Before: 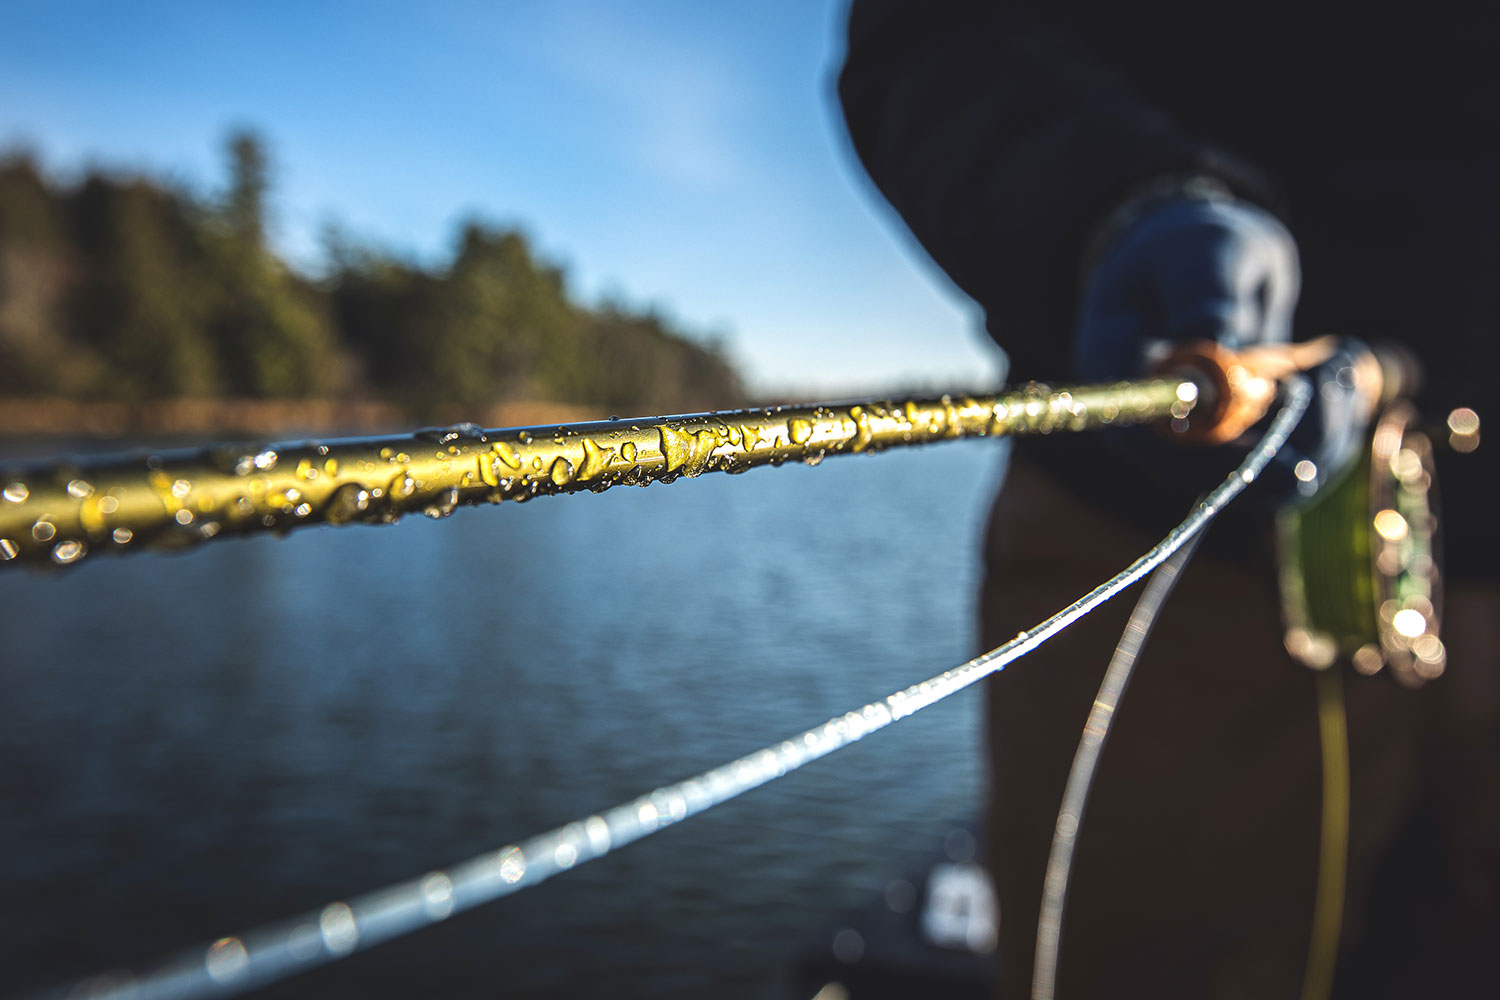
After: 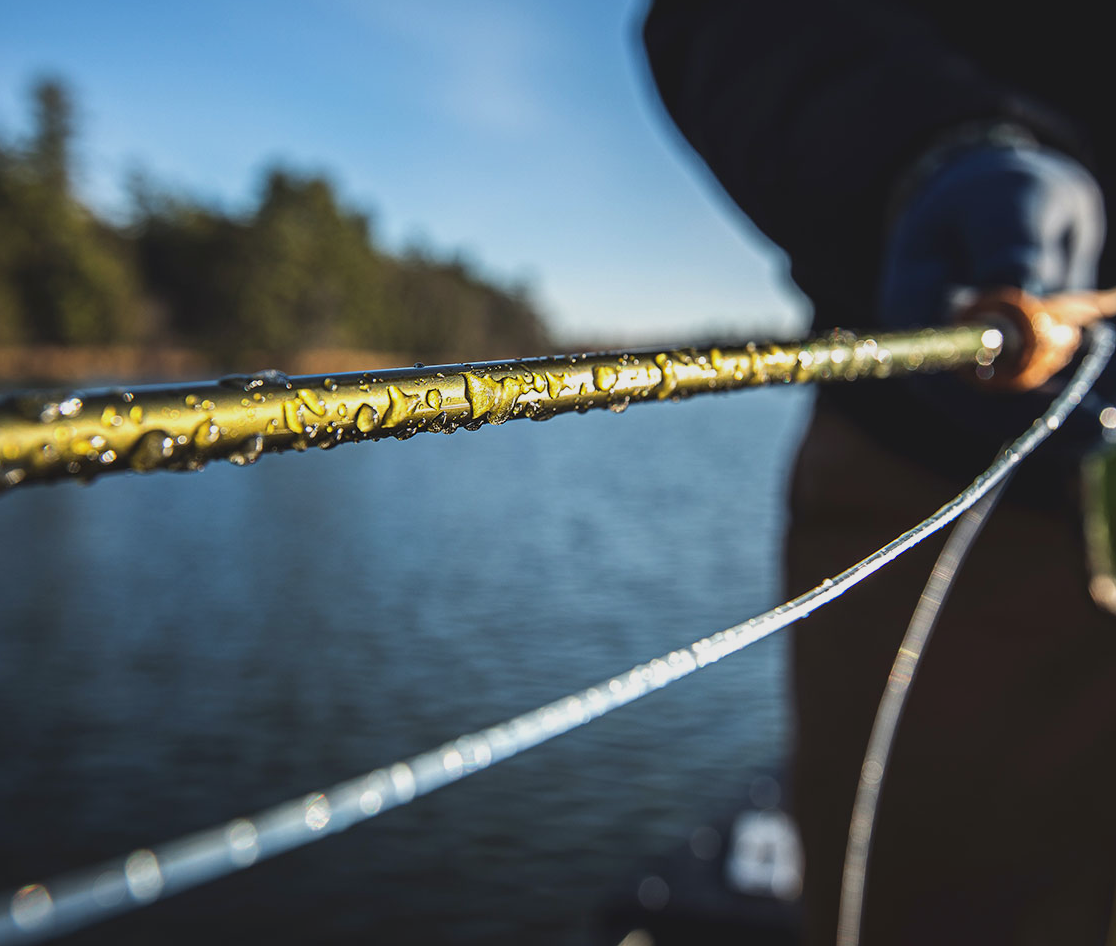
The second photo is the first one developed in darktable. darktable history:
crop and rotate: left 13.021%, top 5.353%, right 12.529%
tone equalizer: edges refinement/feathering 500, mask exposure compensation -1.57 EV, preserve details no
exposure: exposure -0.31 EV, compensate highlight preservation false
